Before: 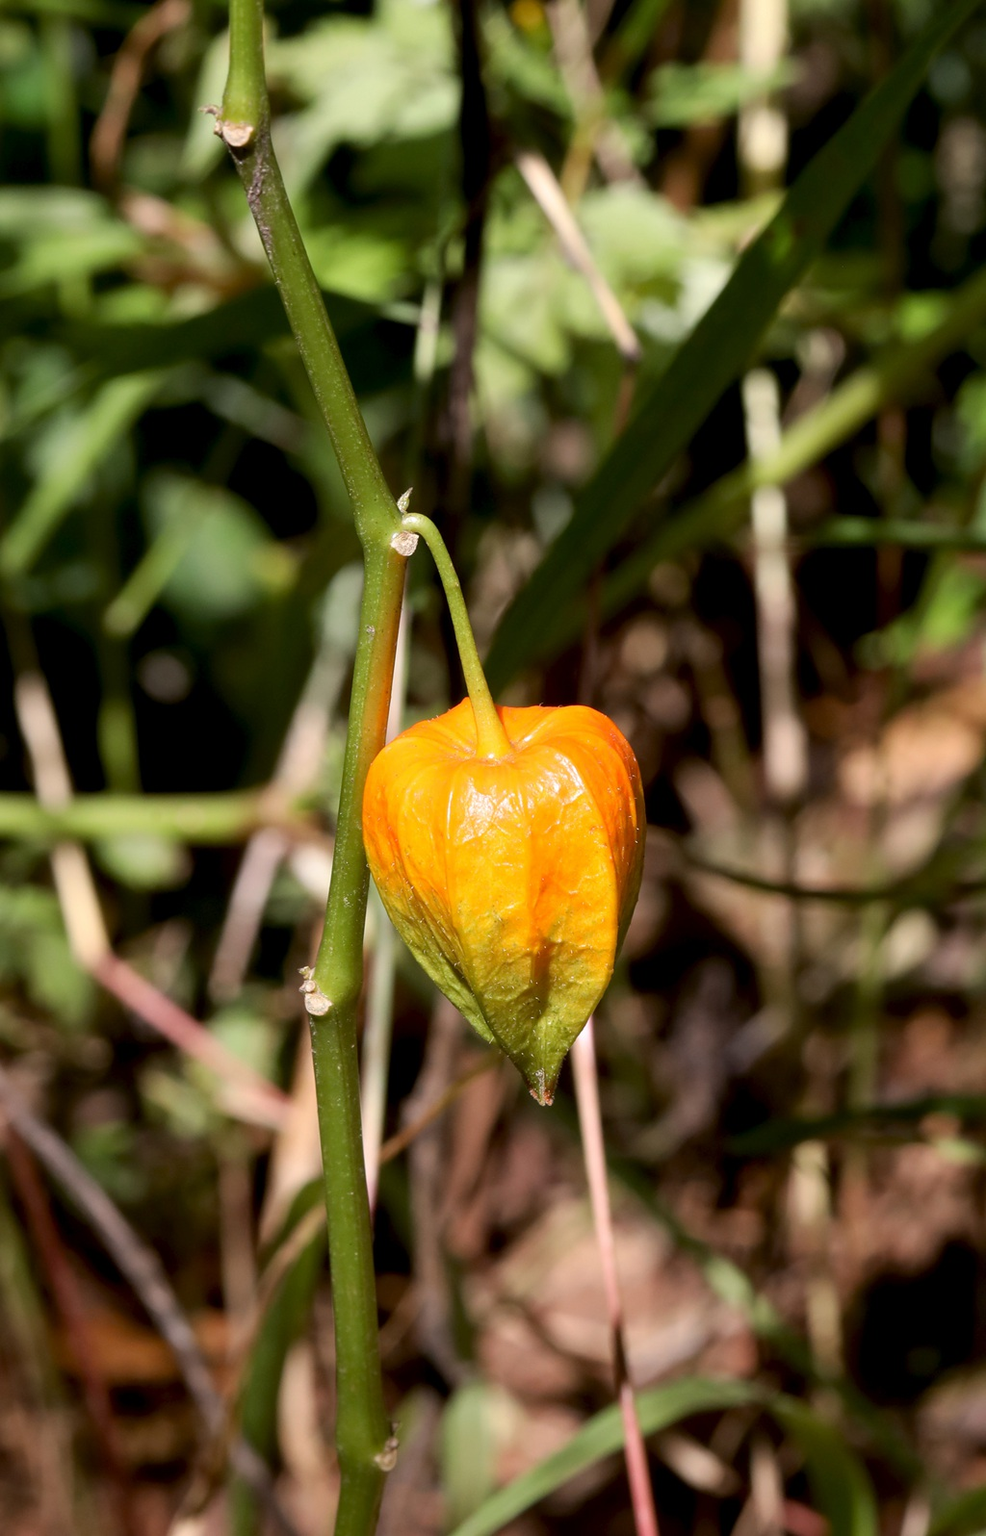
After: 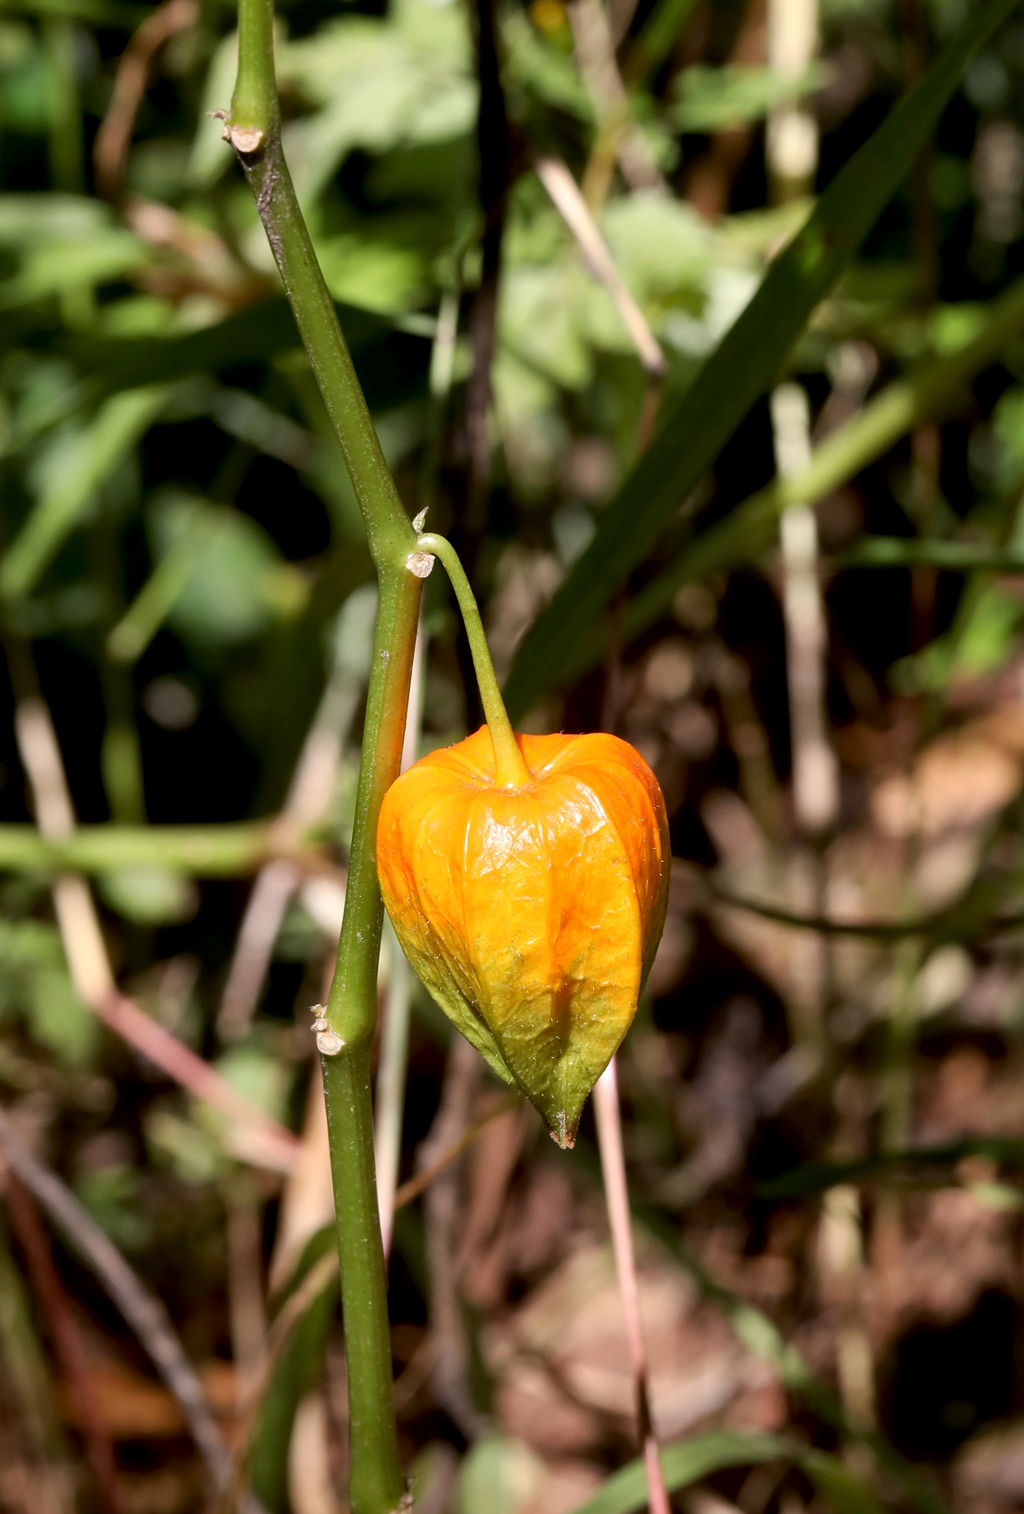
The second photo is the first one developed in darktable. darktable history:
local contrast: mode bilateral grid, contrast 20, coarseness 50, detail 120%, midtone range 0.2
crop and rotate: top 0%, bottom 5.097%
